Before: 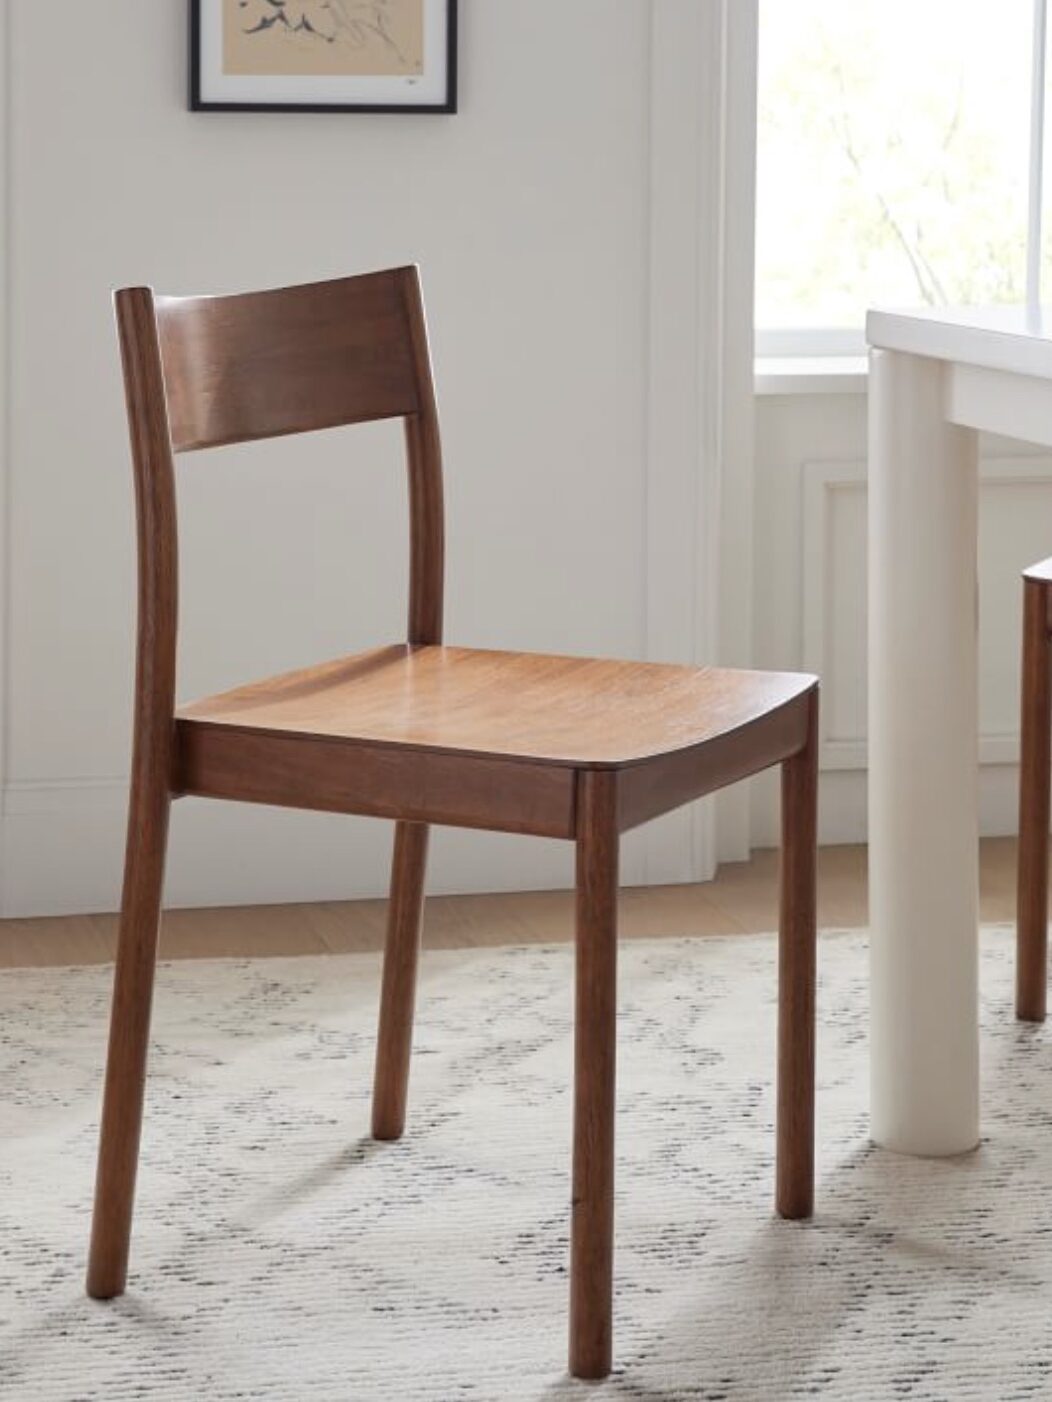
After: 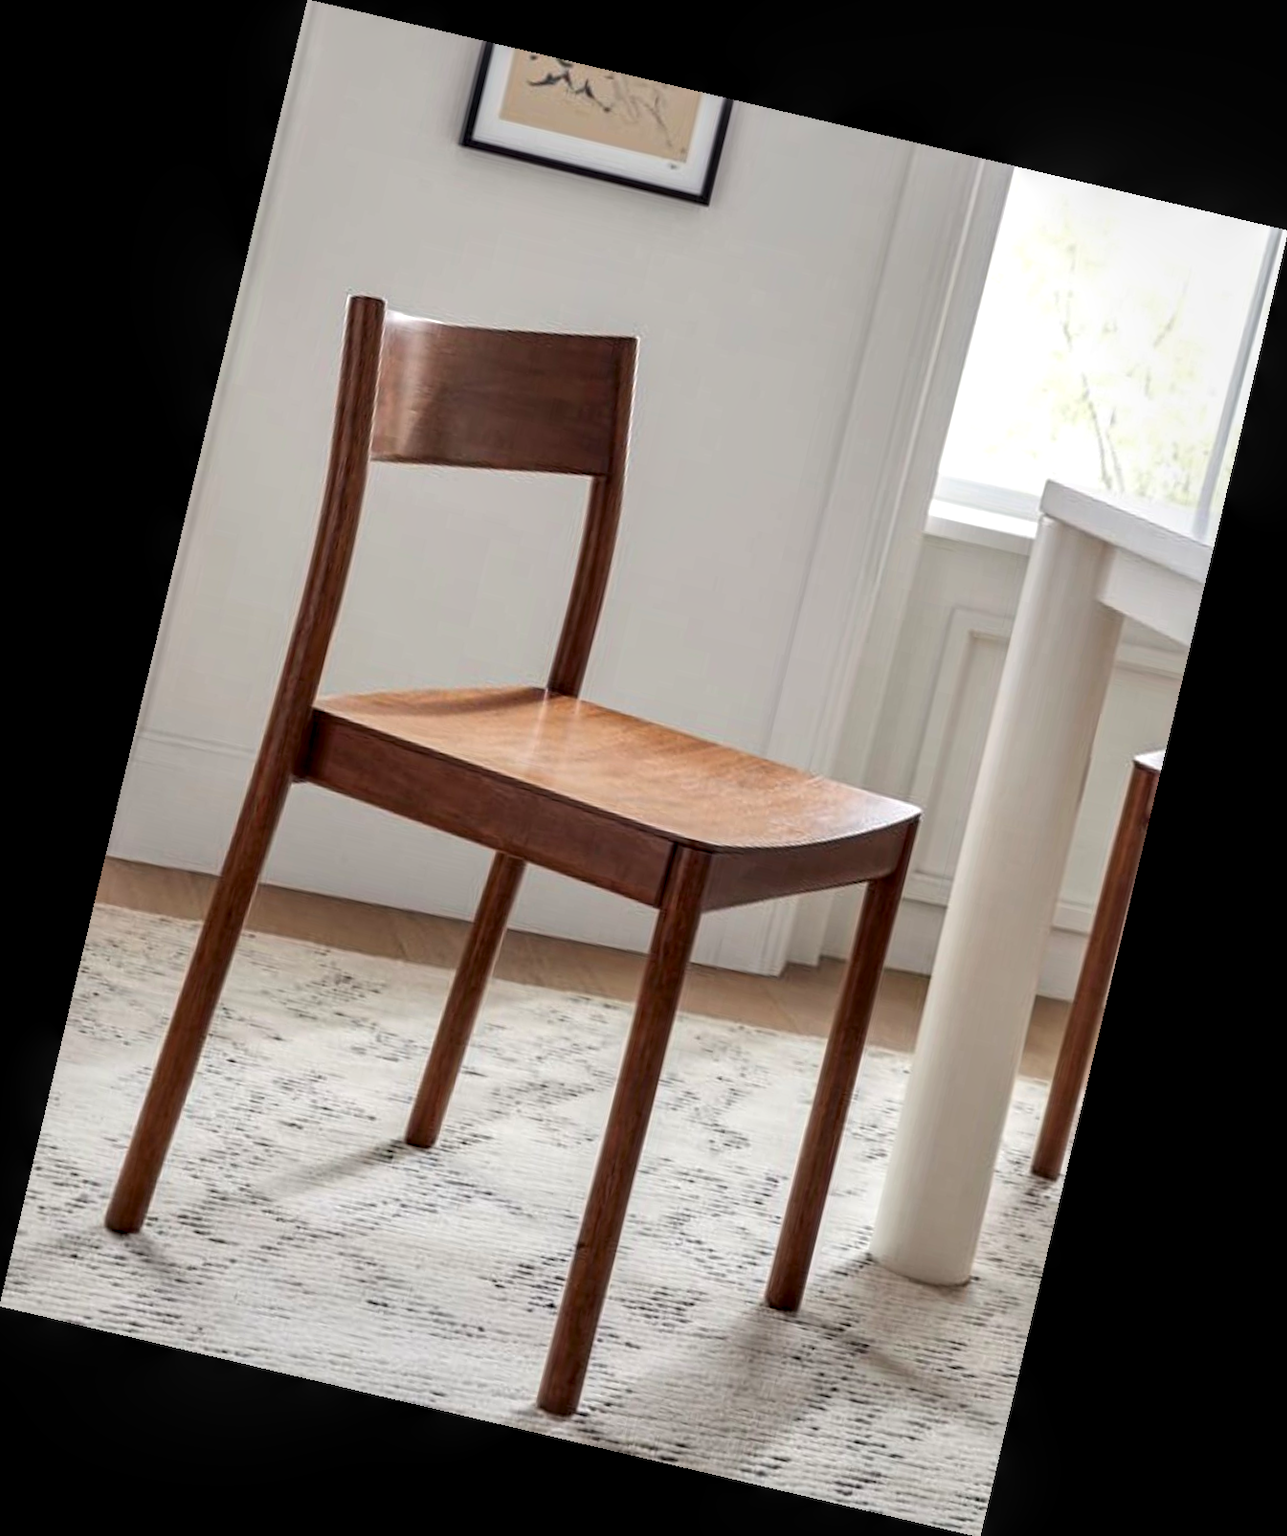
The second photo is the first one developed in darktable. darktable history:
local contrast: highlights 60%, shadows 60%, detail 160%
rotate and perspective: rotation 13.27°, automatic cropping off
